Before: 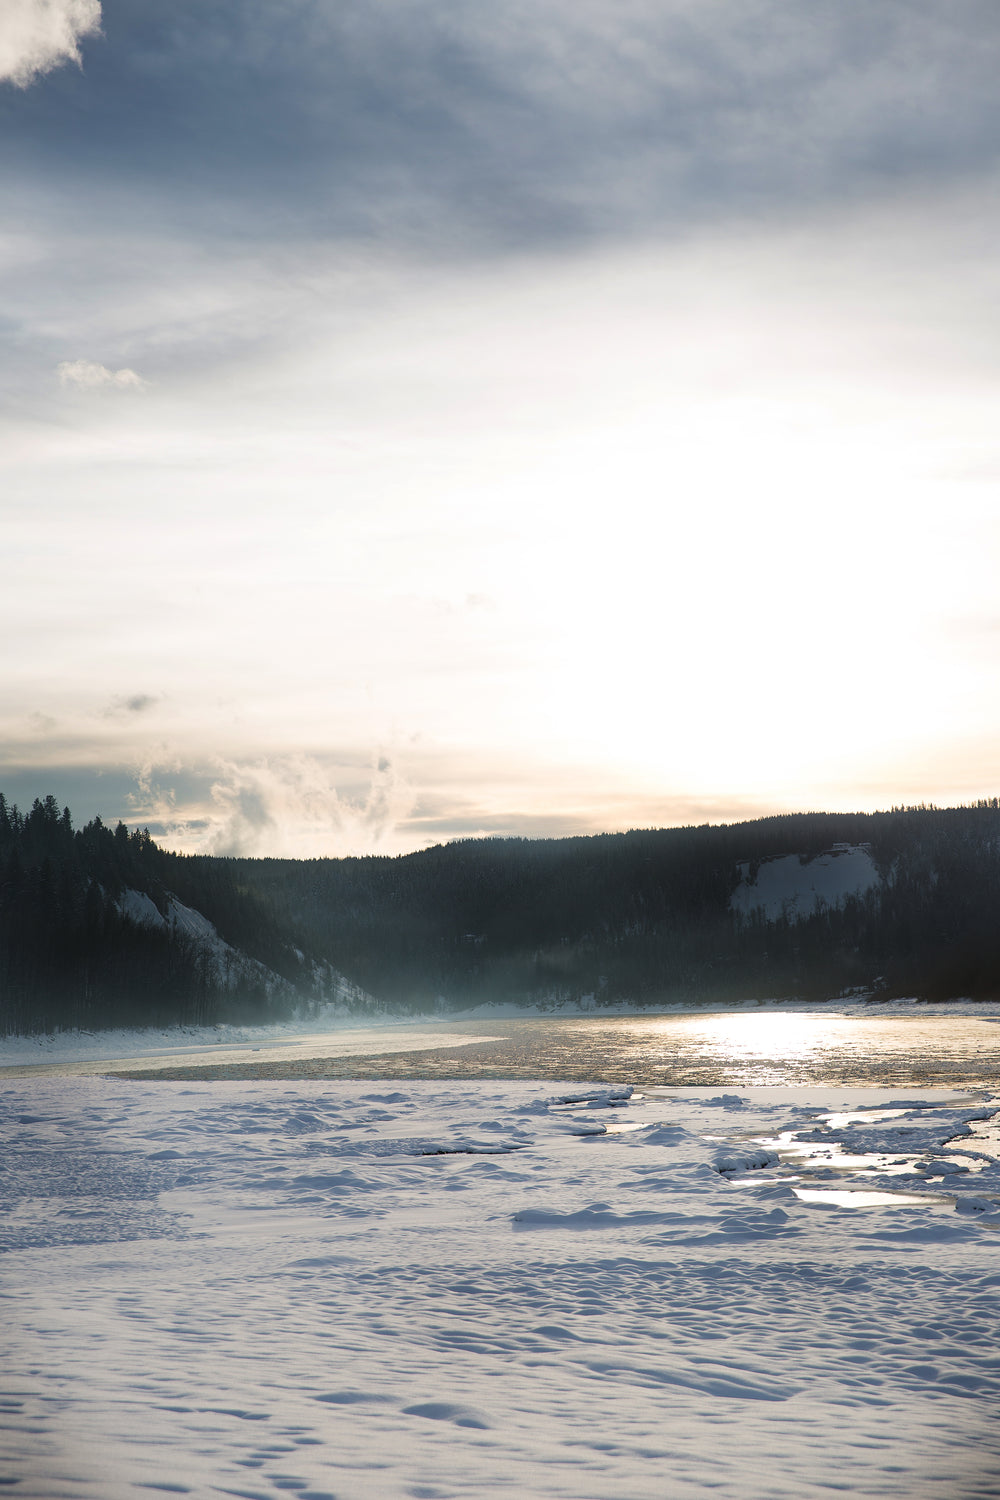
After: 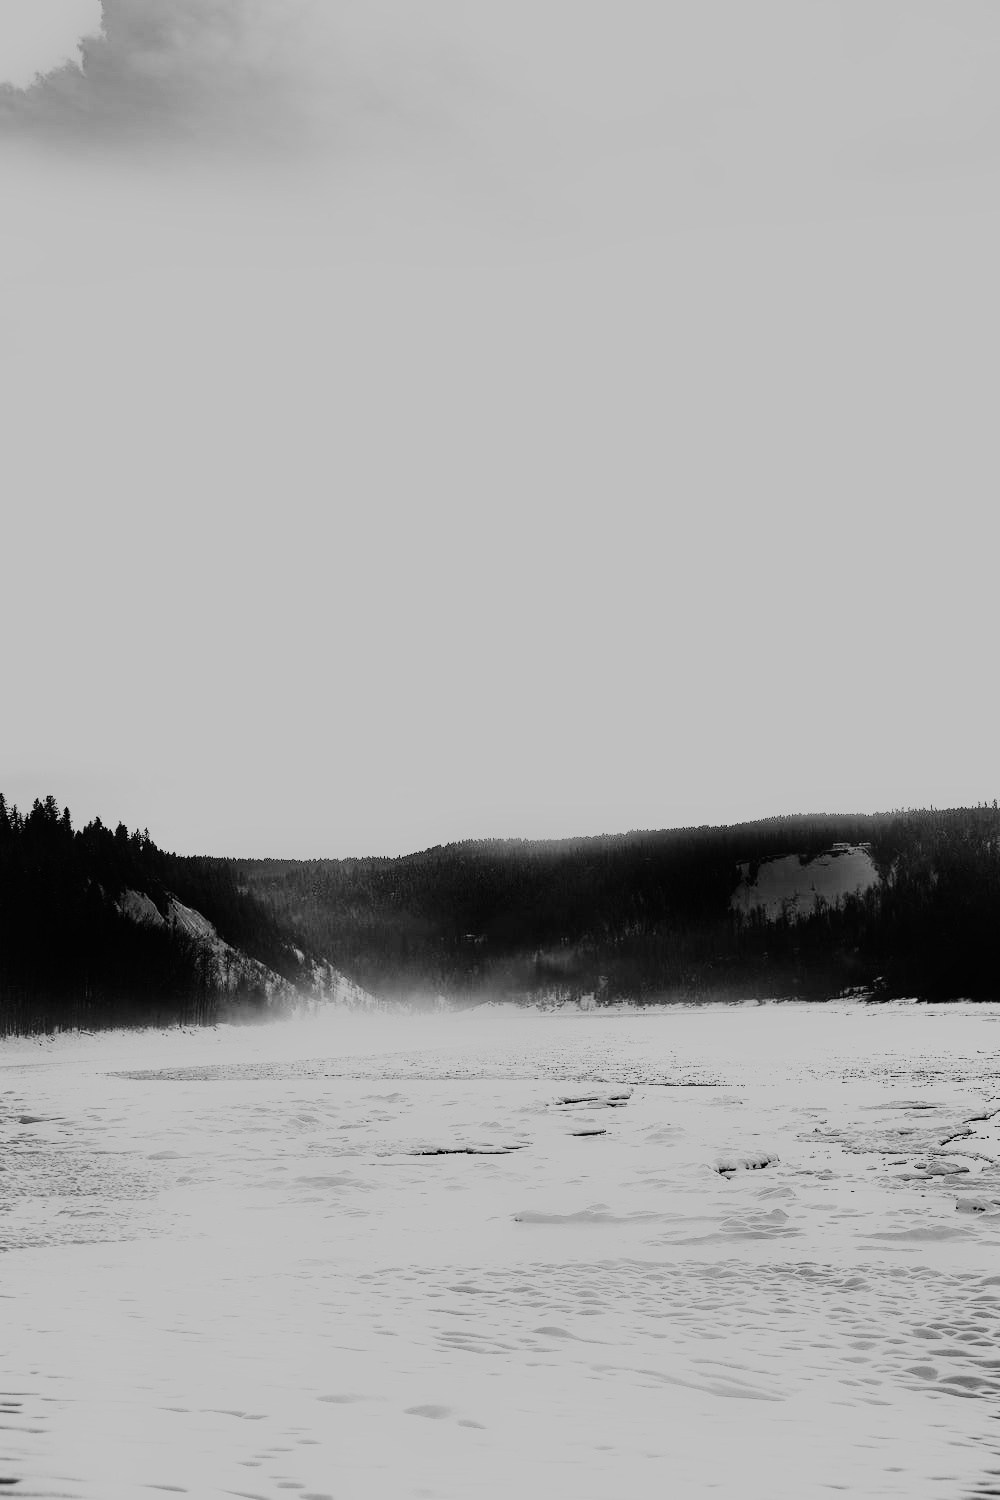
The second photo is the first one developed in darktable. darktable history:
rgb curve: curves: ch0 [(0, 0) (0.21, 0.15) (0.24, 0.21) (0.5, 0.75) (0.75, 0.96) (0.89, 0.99) (1, 1)]; ch1 [(0, 0.02) (0.21, 0.13) (0.25, 0.2) (0.5, 0.67) (0.75, 0.9) (0.89, 0.97) (1, 1)]; ch2 [(0, 0.02) (0.21, 0.13) (0.25, 0.2) (0.5, 0.67) (0.75, 0.9) (0.89, 0.97) (1, 1)], compensate middle gray true
monochrome: a 79.32, b 81.83, size 1.1
base curve: curves: ch0 [(0, 0) (0.007, 0.004) (0.027, 0.03) (0.046, 0.07) (0.207, 0.54) (0.442, 0.872) (0.673, 0.972) (1, 1)], preserve colors none
